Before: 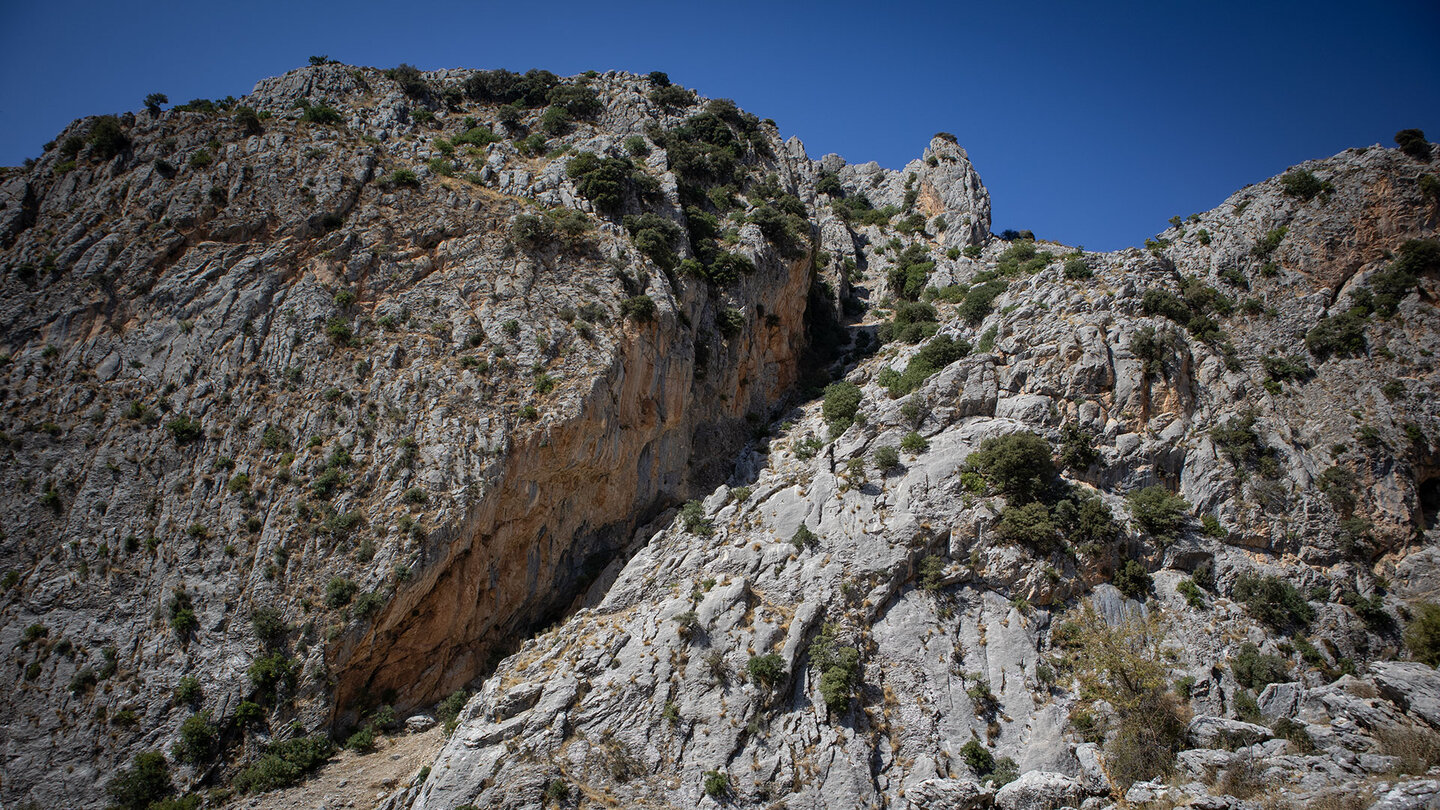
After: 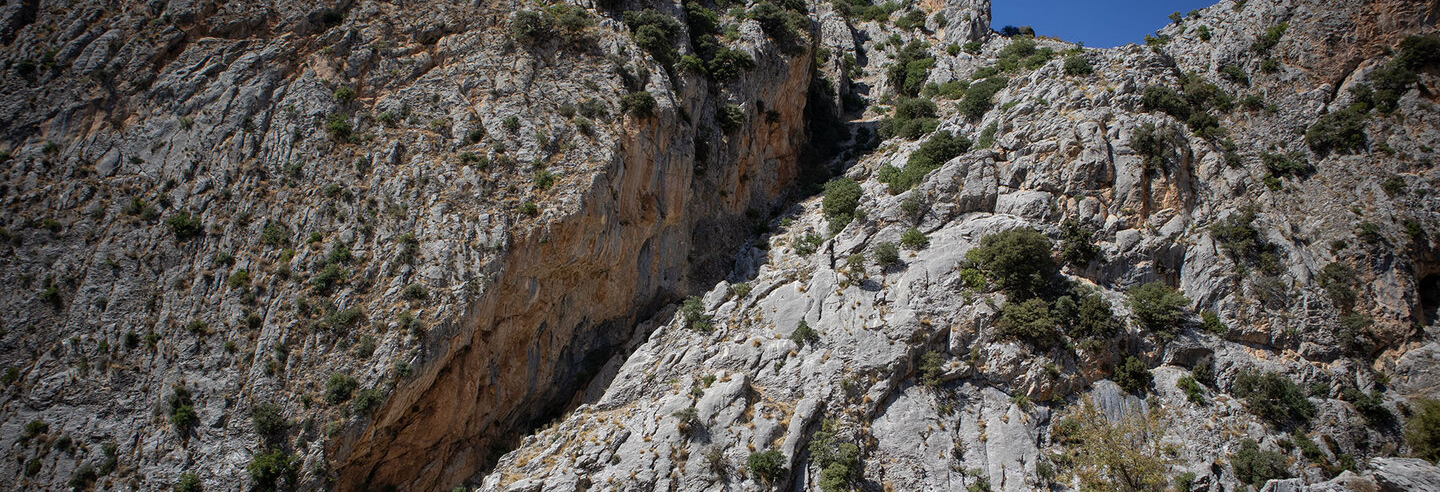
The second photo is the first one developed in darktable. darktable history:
crop and rotate: top 25.297%, bottom 13.934%
